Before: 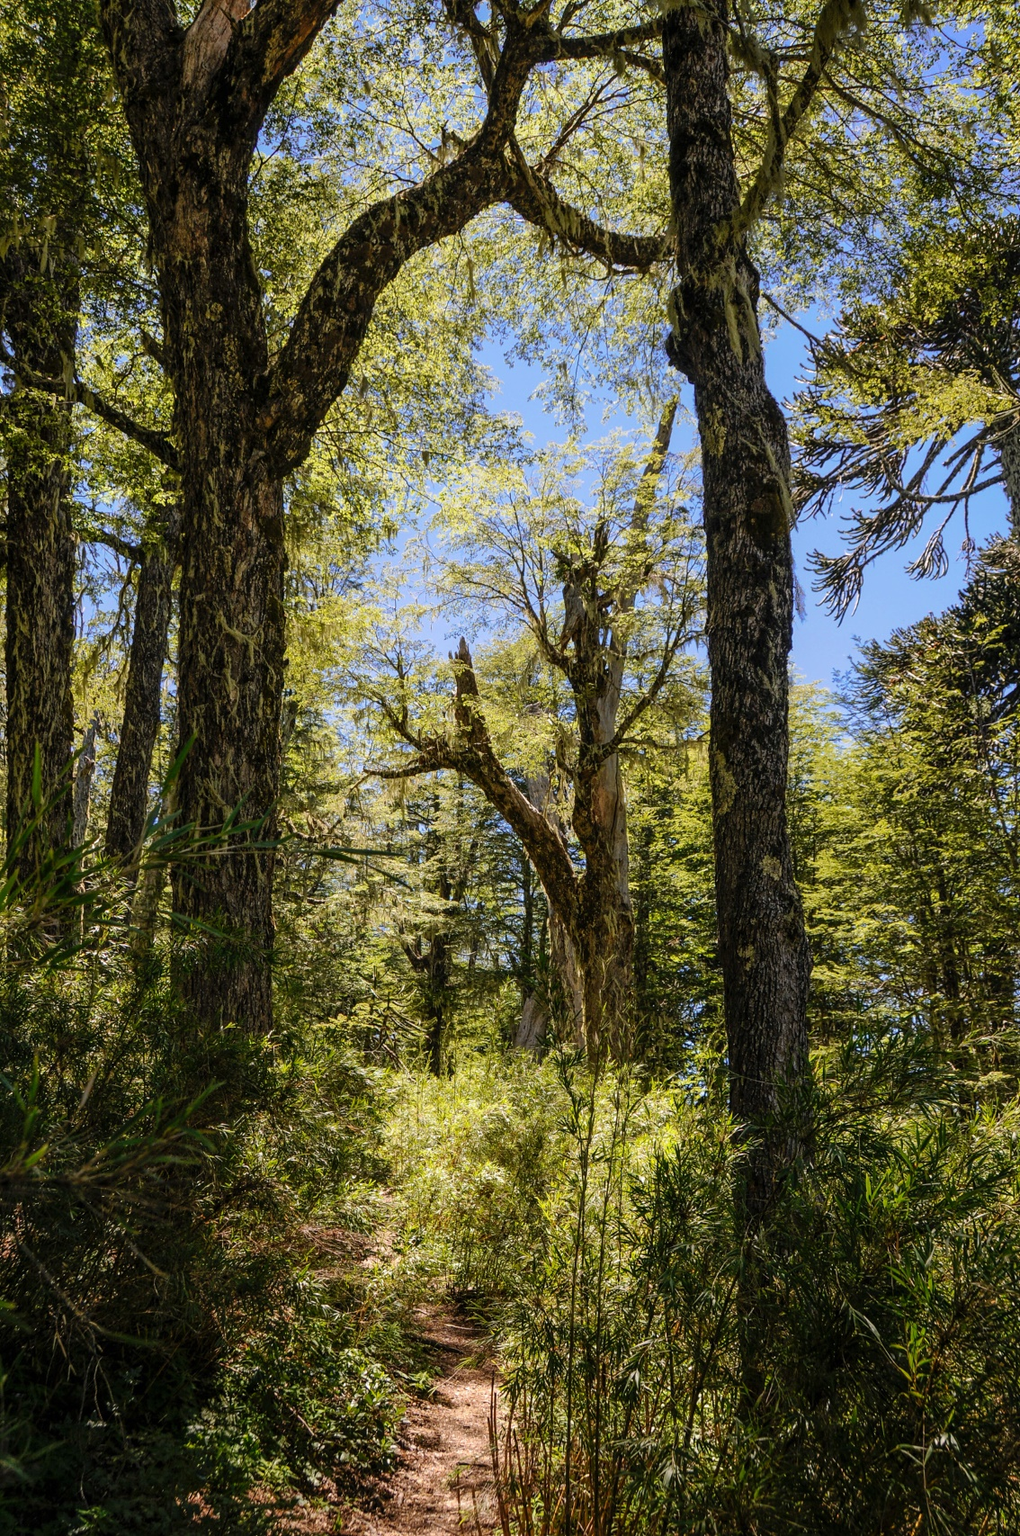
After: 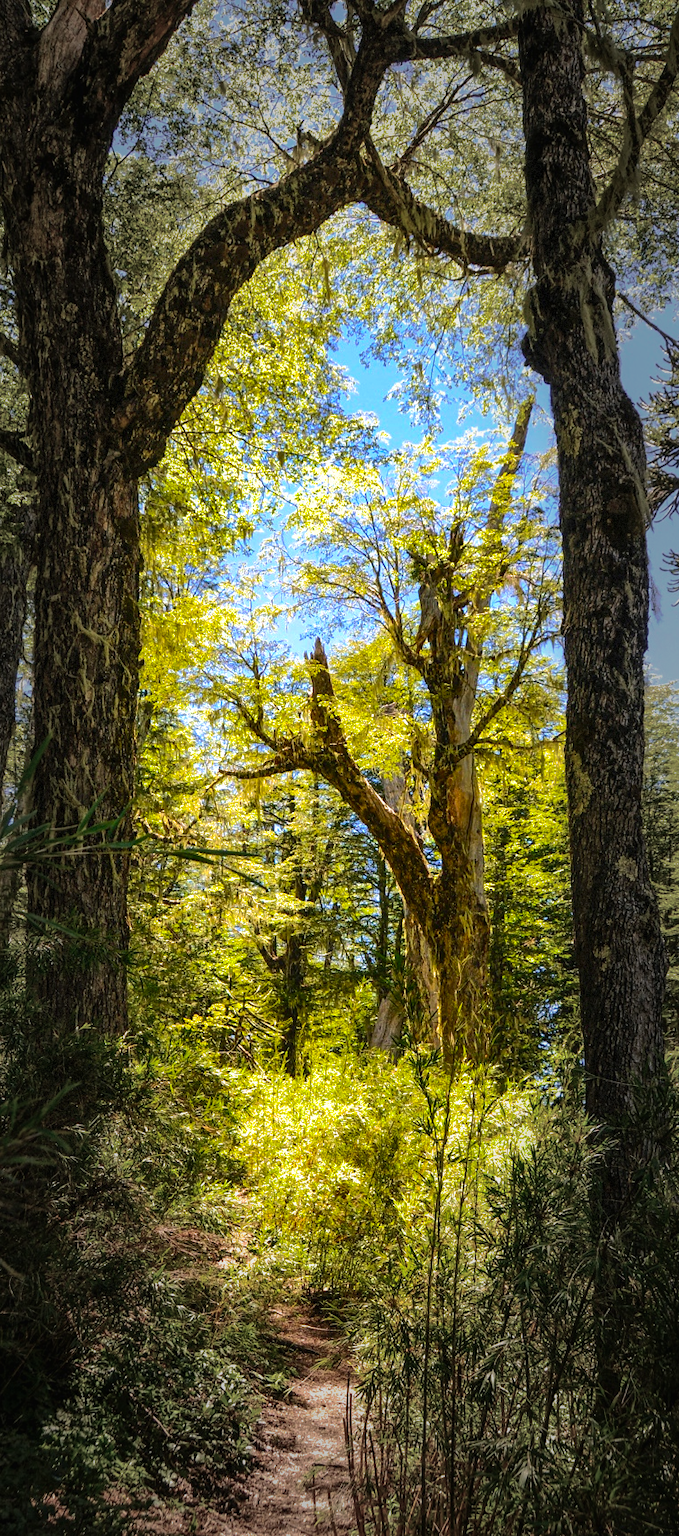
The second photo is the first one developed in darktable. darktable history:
crop and rotate: left 14.341%, right 18.993%
exposure: black level correction 0, exposure 0.696 EV, compensate highlight preservation false
tone curve: curves: ch0 [(0, 0) (0.003, 0.013) (0.011, 0.016) (0.025, 0.023) (0.044, 0.036) (0.069, 0.051) (0.1, 0.076) (0.136, 0.107) (0.177, 0.145) (0.224, 0.186) (0.277, 0.246) (0.335, 0.311) (0.399, 0.378) (0.468, 0.462) (0.543, 0.548) (0.623, 0.636) (0.709, 0.728) (0.801, 0.816) (0.898, 0.9) (1, 1)], color space Lab, independent channels, preserve colors none
velvia: on, module defaults
shadows and highlights: shadows 39.98, highlights -59.79, highlights color adjustment 78.47%
color balance rgb: perceptual saturation grading › global saturation 31.231%, global vibrance 9.244%
vignetting: fall-off start 48.21%, automatic ratio true, width/height ratio 1.283, dithering 8-bit output, unbound false
